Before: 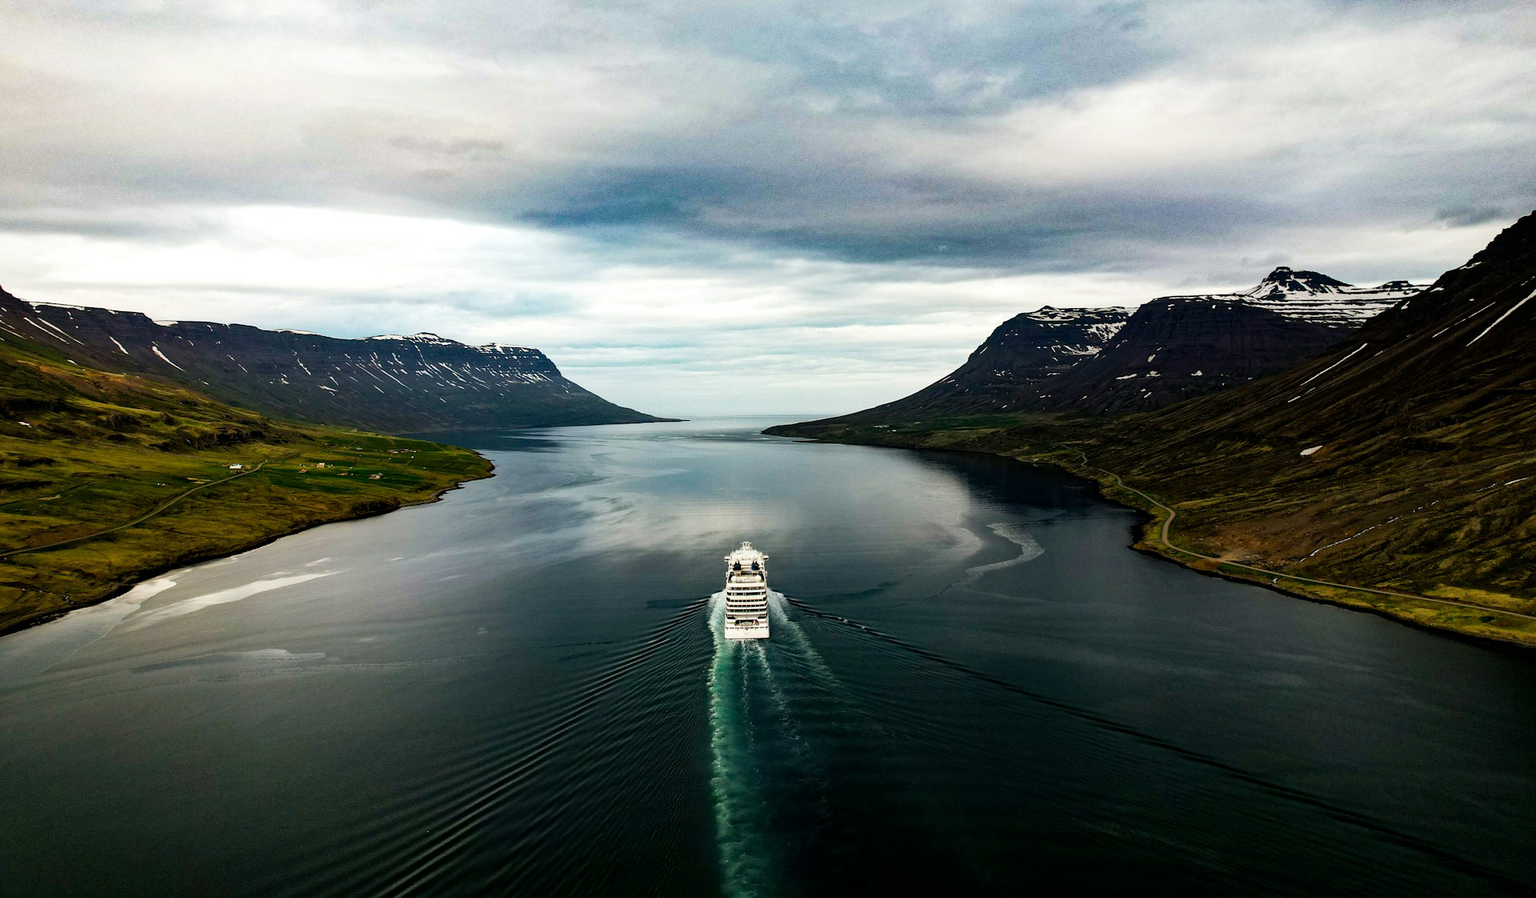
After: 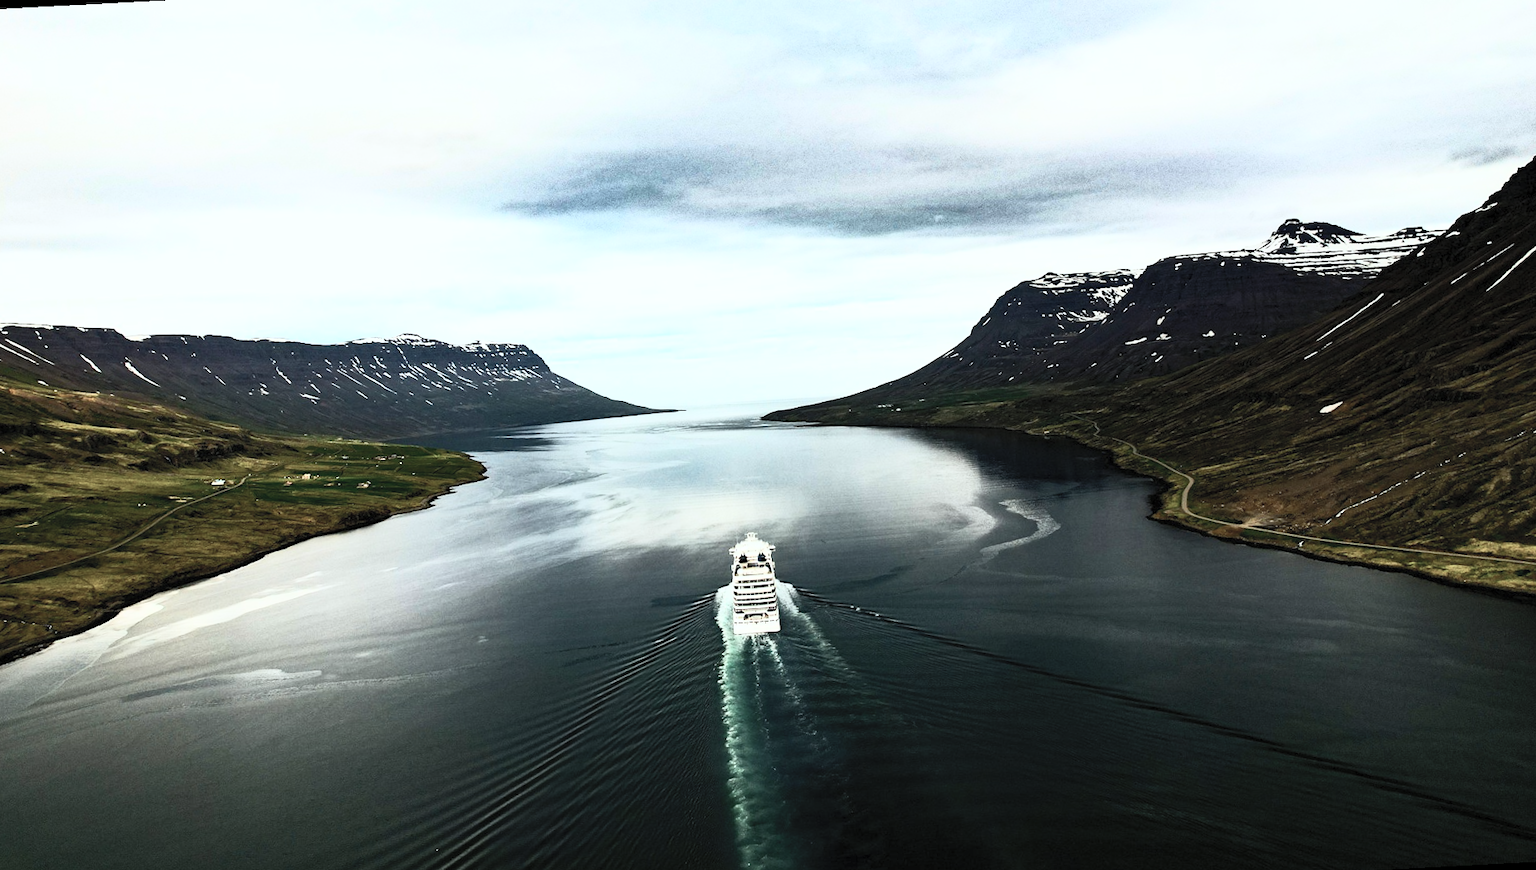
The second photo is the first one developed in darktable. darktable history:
rotate and perspective: rotation -3°, crop left 0.031, crop right 0.968, crop top 0.07, crop bottom 0.93
color calibration: illuminant as shot in camera, x 0.358, y 0.373, temperature 4628.91 K
contrast brightness saturation: contrast 0.57, brightness 0.57, saturation -0.34
color correction: highlights a* -2.68, highlights b* 2.57
